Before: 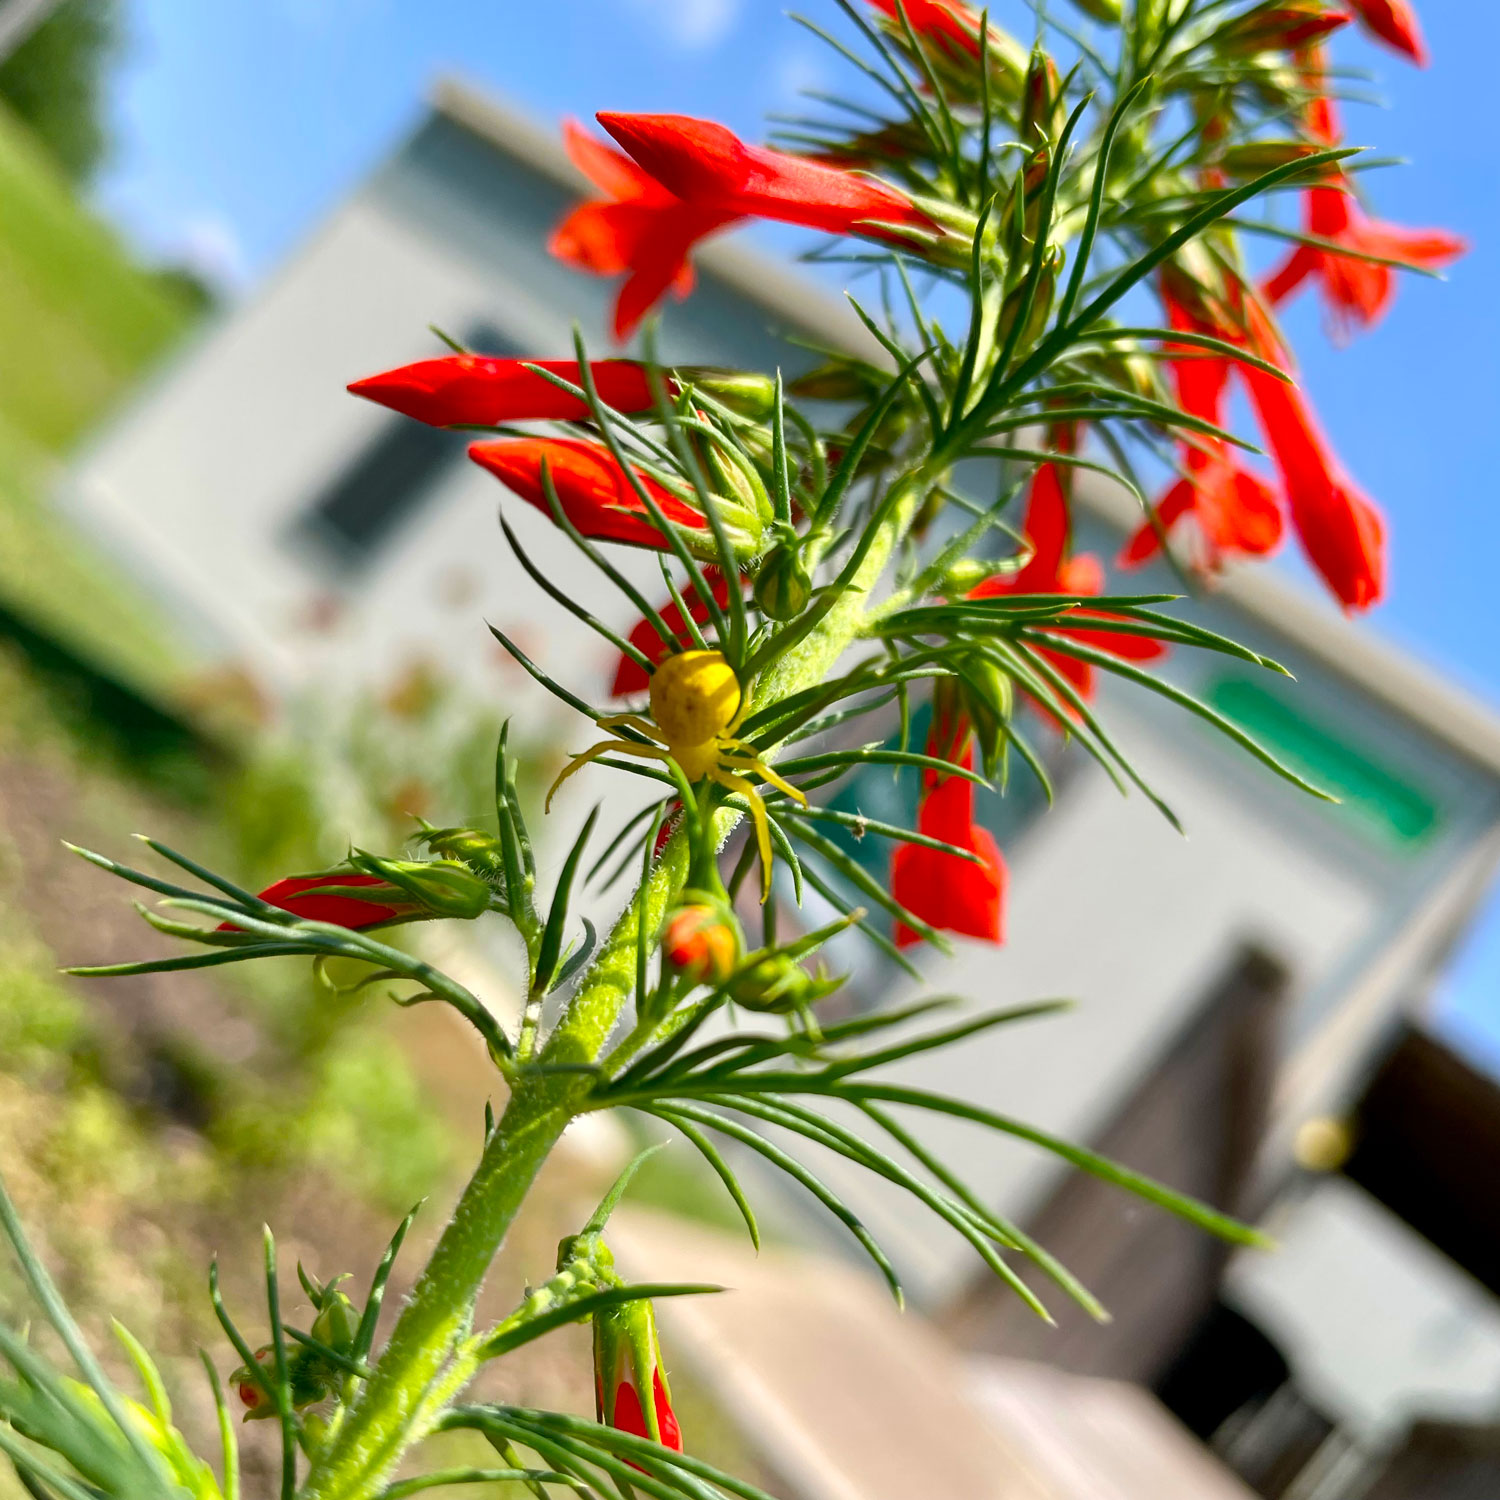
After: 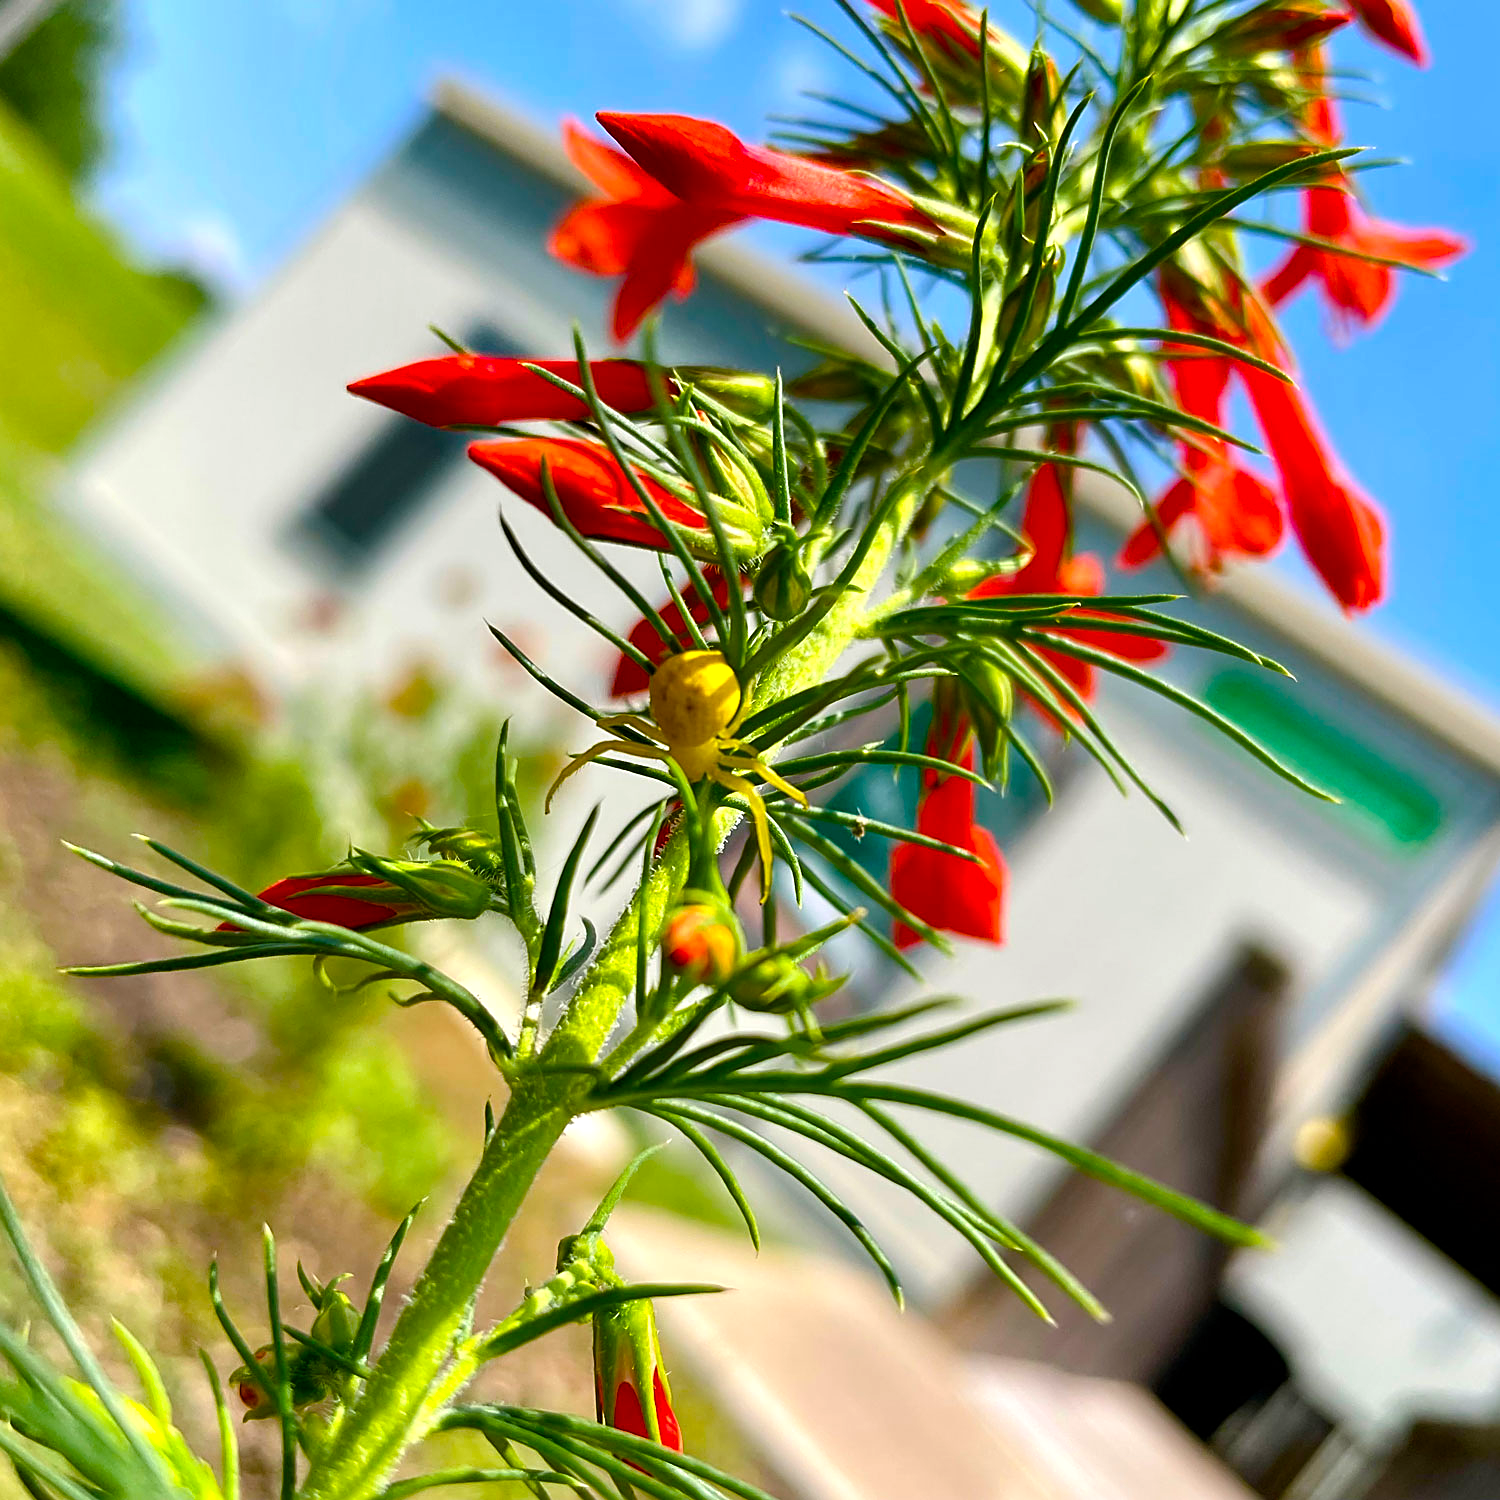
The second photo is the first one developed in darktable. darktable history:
color balance rgb: perceptual saturation grading › global saturation 27.59%, perceptual saturation grading › highlights -25.118%, perceptual saturation grading › shadows 24.68%, global vibrance 30.25%, contrast 9.875%
sharpen: on, module defaults
